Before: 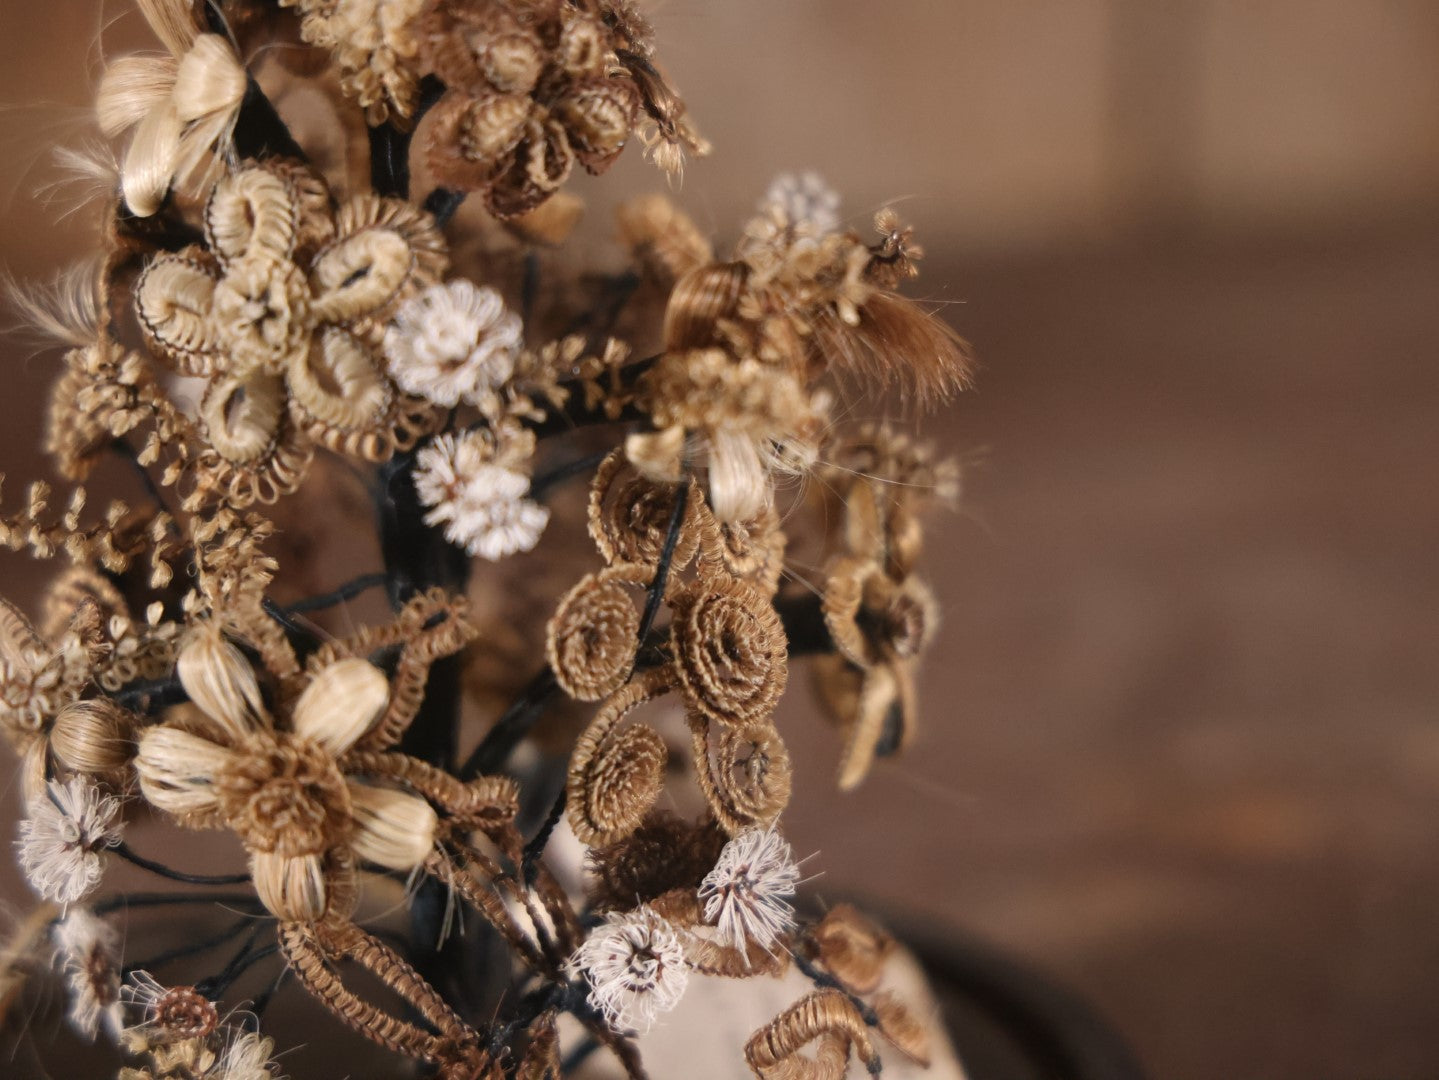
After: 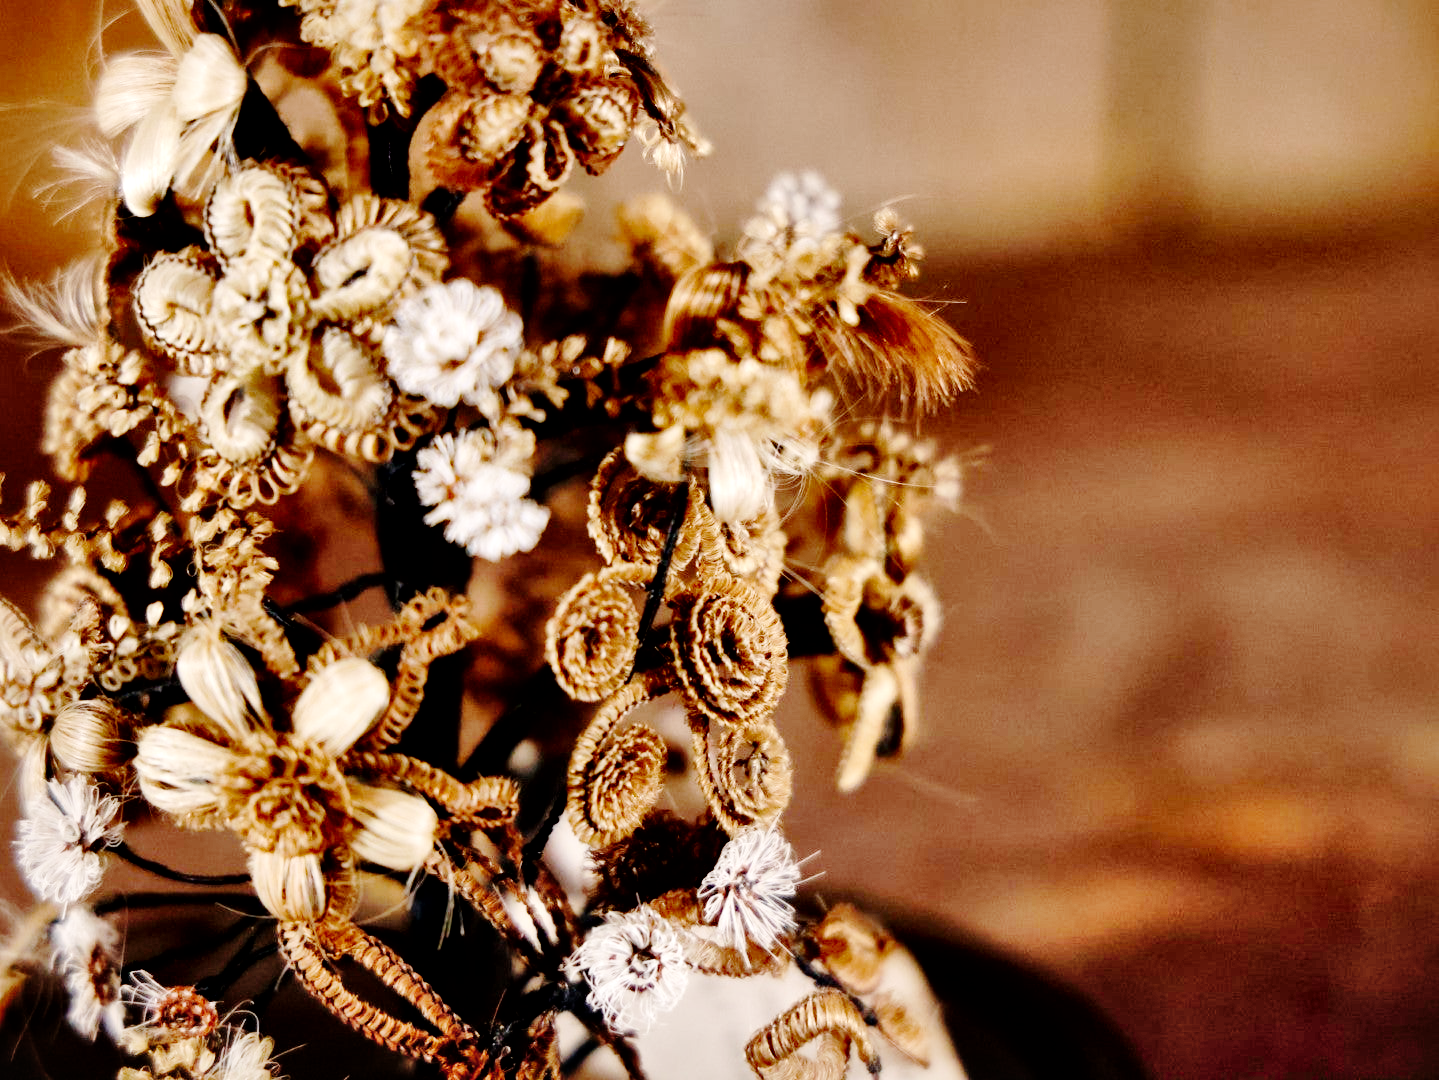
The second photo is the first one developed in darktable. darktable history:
base curve: curves: ch0 [(0, 0) (0.036, 0.01) (0.123, 0.254) (0.258, 0.504) (0.507, 0.748) (1, 1)], preserve colors none
local contrast: mode bilateral grid, contrast 25, coarseness 60, detail 151%, midtone range 0.2
shadows and highlights: soften with gaussian
